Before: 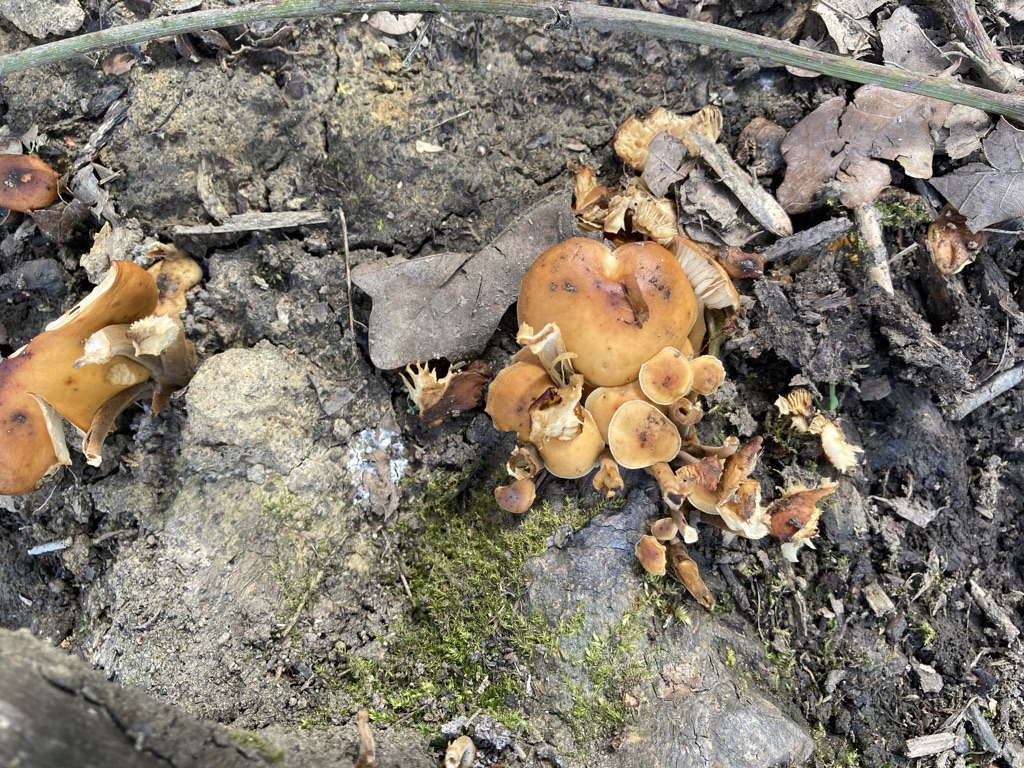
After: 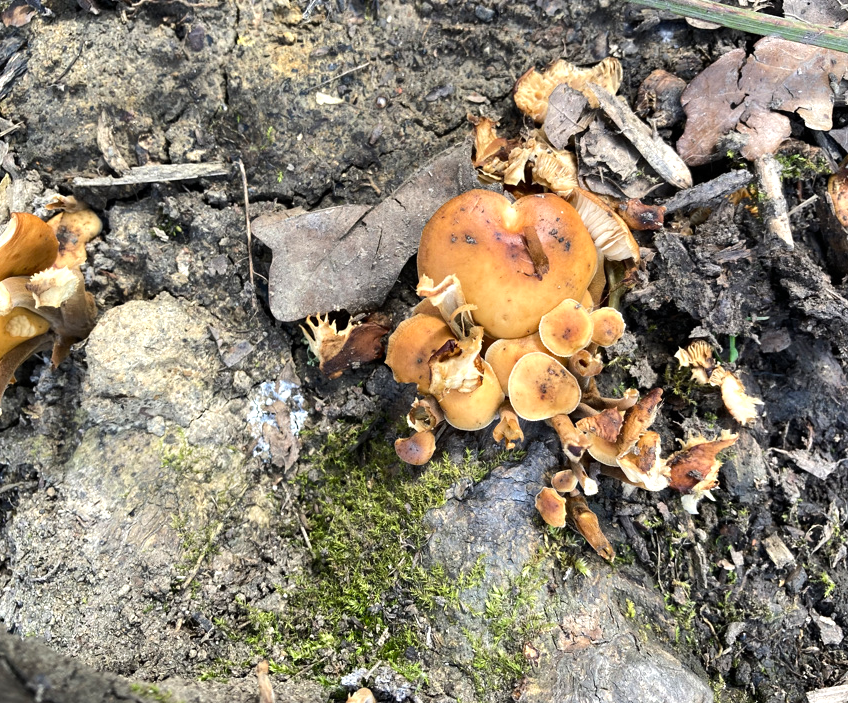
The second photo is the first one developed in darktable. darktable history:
crop: left 9.807%, top 6.259%, right 7.334%, bottom 2.177%
tone equalizer: -8 EV -0.417 EV, -7 EV -0.389 EV, -6 EV -0.333 EV, -5 EV -0.222 EV, -3 EV 0.222 EV, -2 EV 0.333 EV, -1 EV 0.389 EV, +0 EV 0.417 EV, edges refinement/feathering 500, mask exposure compensation -1.57 EV, preserve details no
